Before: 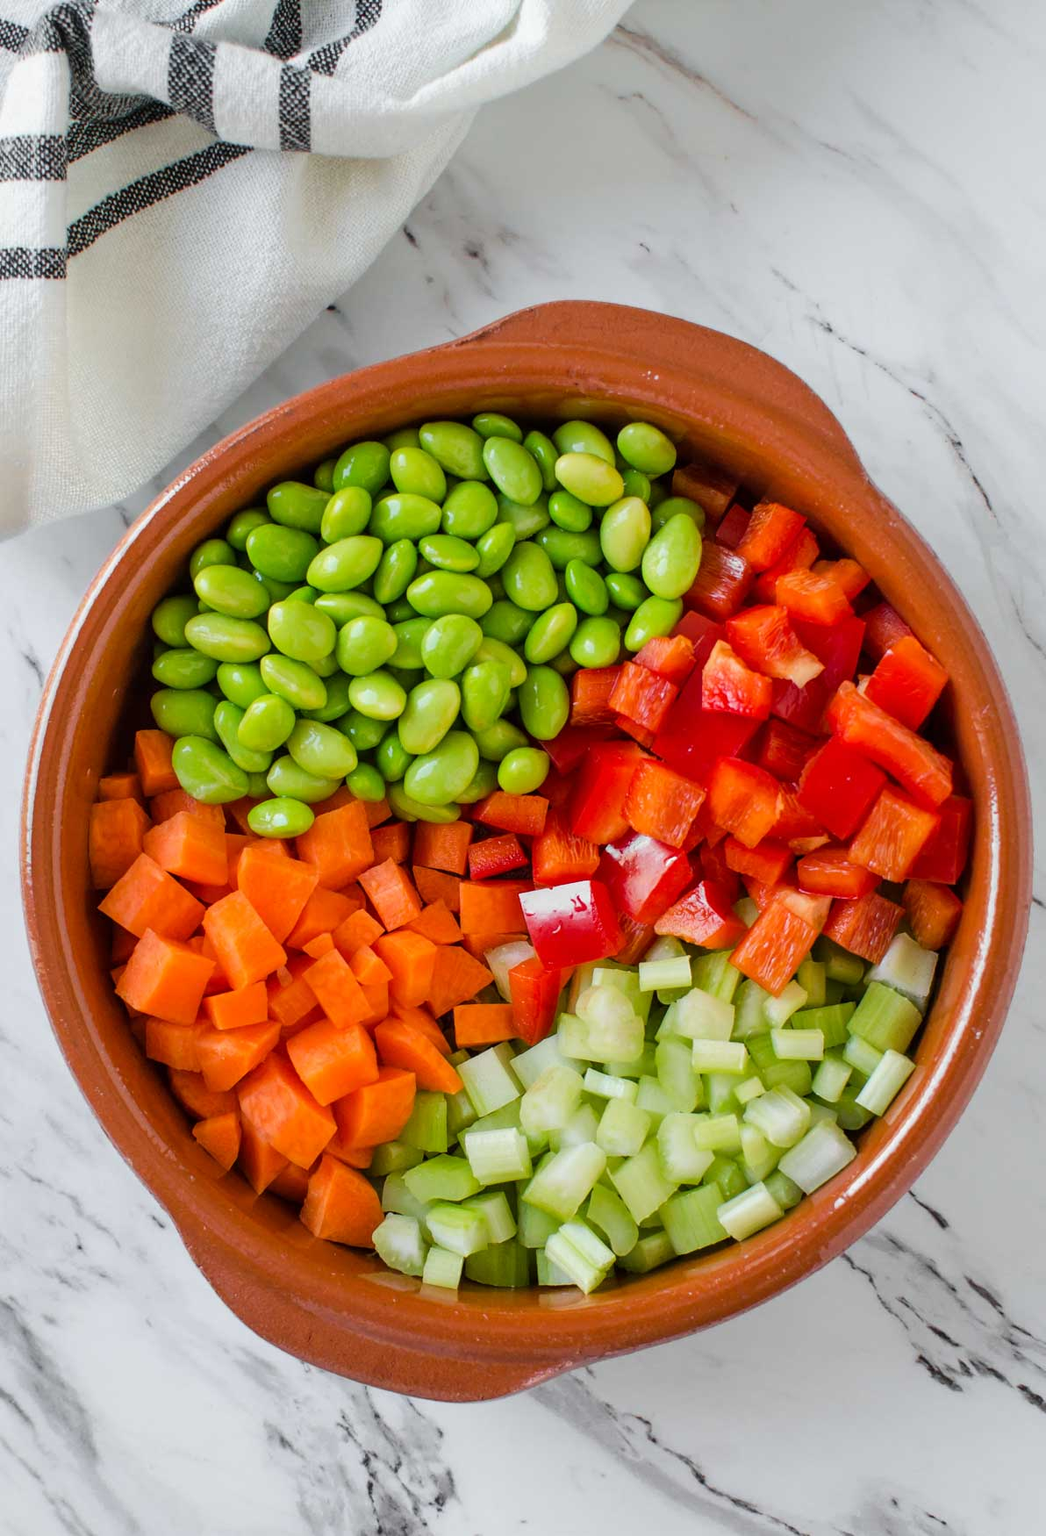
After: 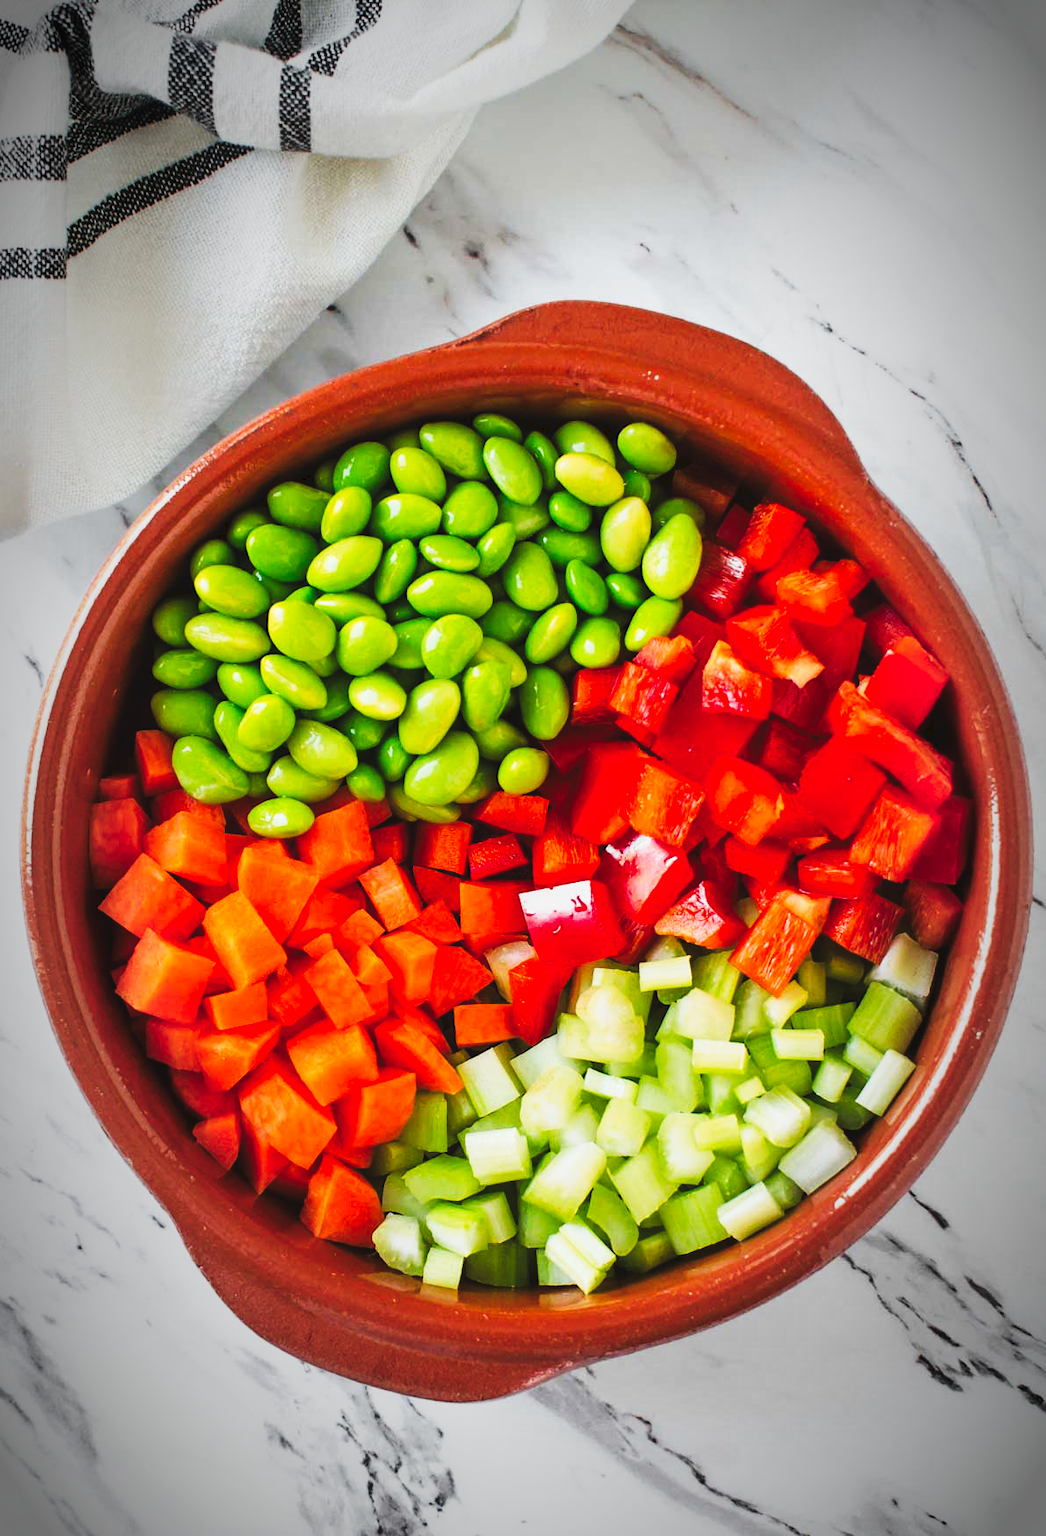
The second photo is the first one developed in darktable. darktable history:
tone curve: curves: ch0 [(0, 0) (0.003, 0.06) (0.011, 0.059) (0.025, 0.065) (0.044, 0.076) (0.069, 0.088) (0.1, 0.102) (0.136, 0.116) (0.177, 0.137) (0.224, 0.169) (0.277, 0.214) (0.335, 0.271) (0.399, 0.356) (0.468, 0.459) (0.543, 0.579) (0.623, 0.705) (0.709, 0.823) (0.801, 0.918) (0.898, 0.963) (1, 1)], preserve colors none
vignetting: fall-off start 67.5%, fall-off radius 67.23%, brightness -0.813, automatic ratio true
